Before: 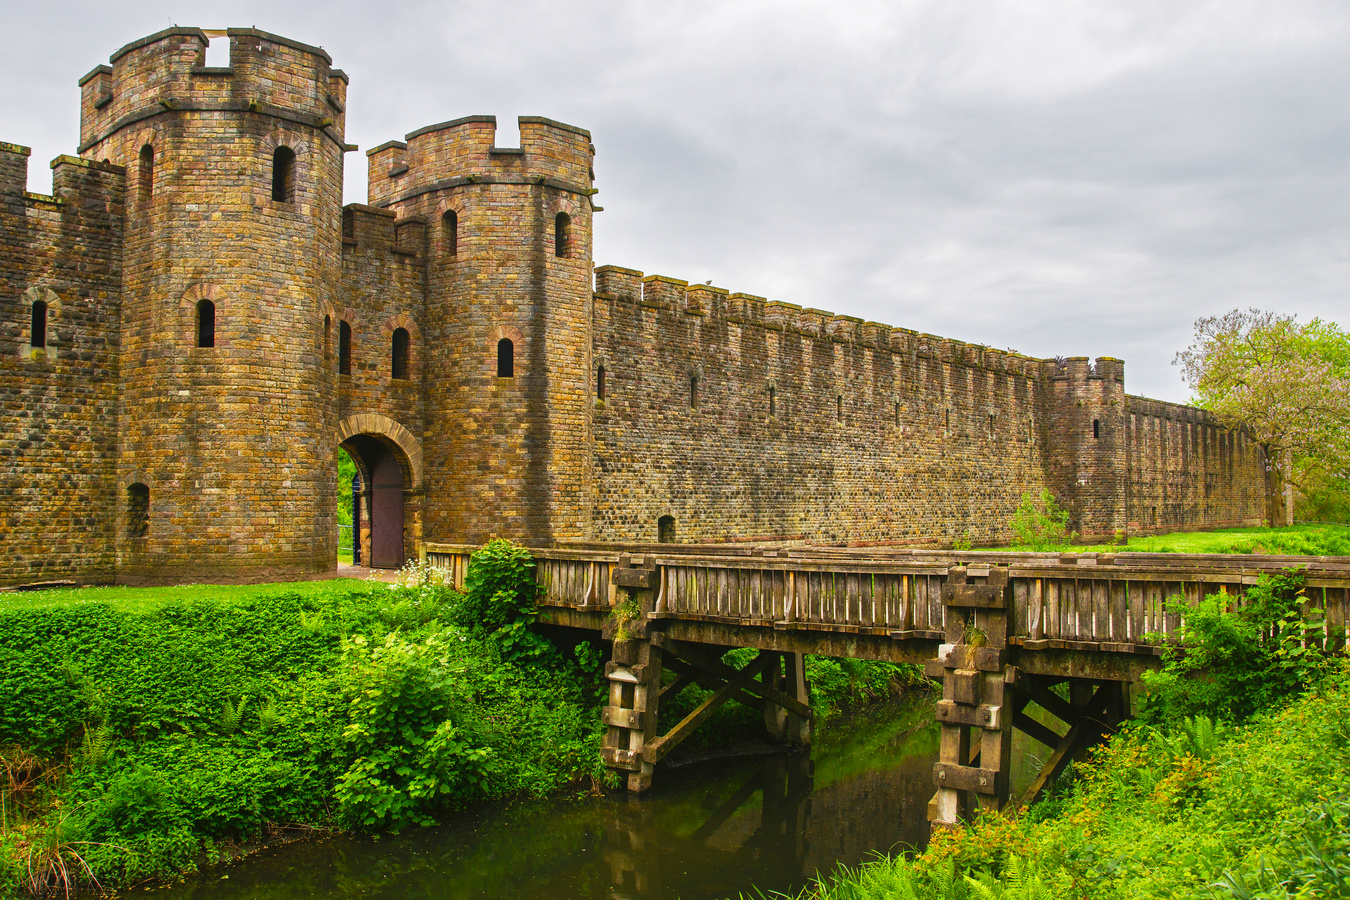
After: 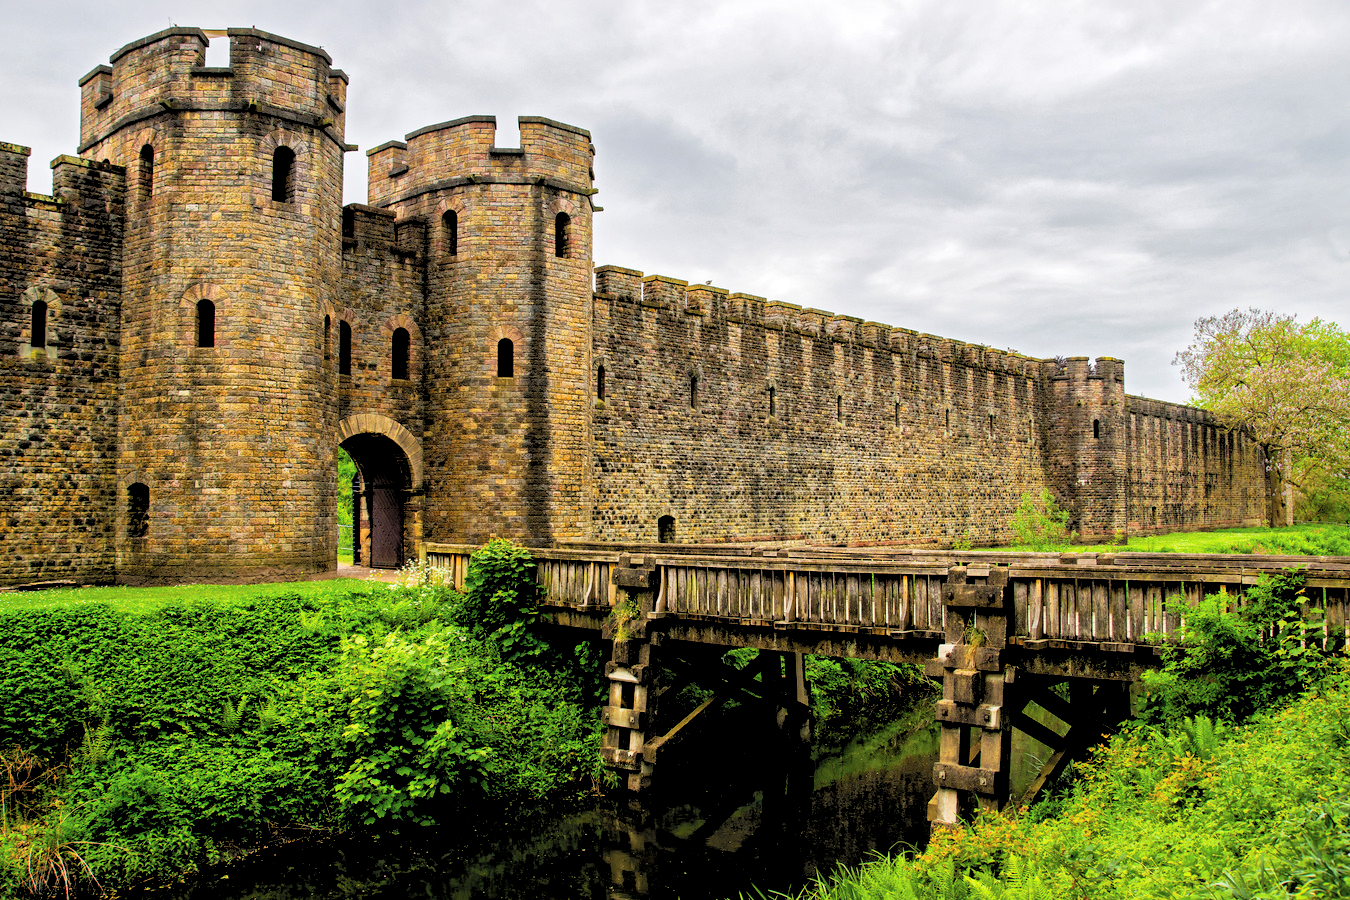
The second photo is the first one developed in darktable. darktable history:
rgb levels: levels [[0.034, 0.472, 0.904], [0, 0.5, 1], [0, 0.5, 1]]
global tonemap: drago (1, 100), detail 1
